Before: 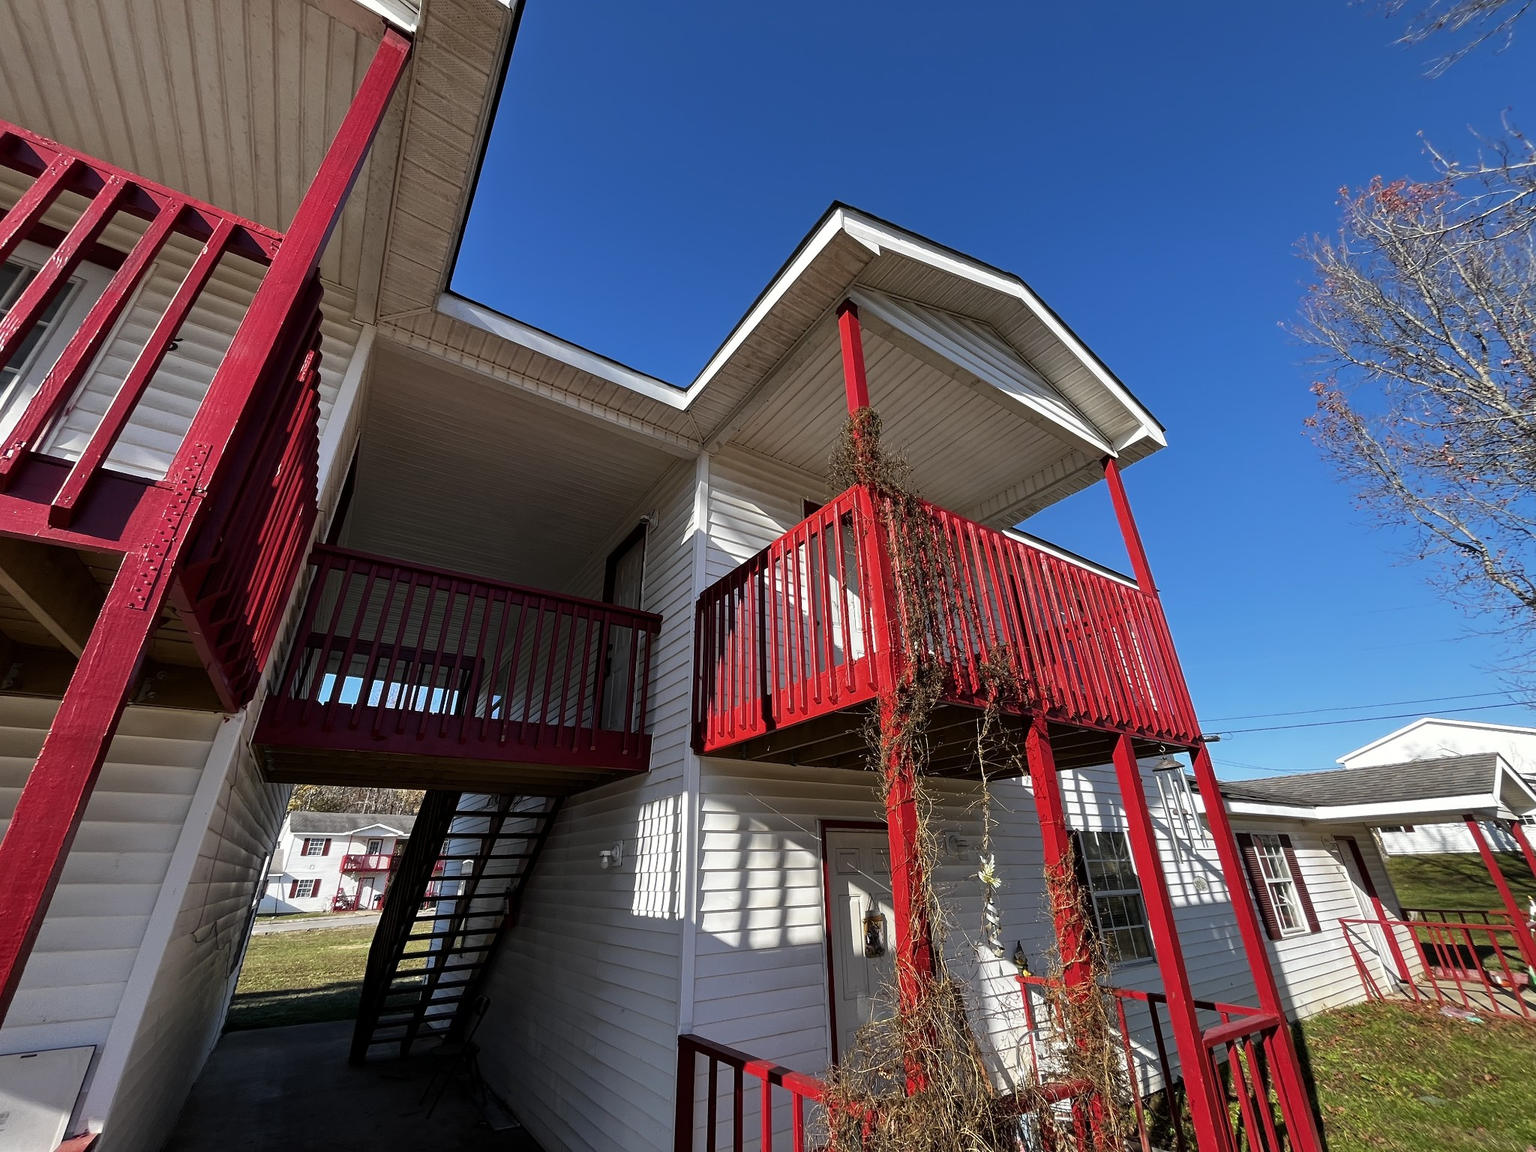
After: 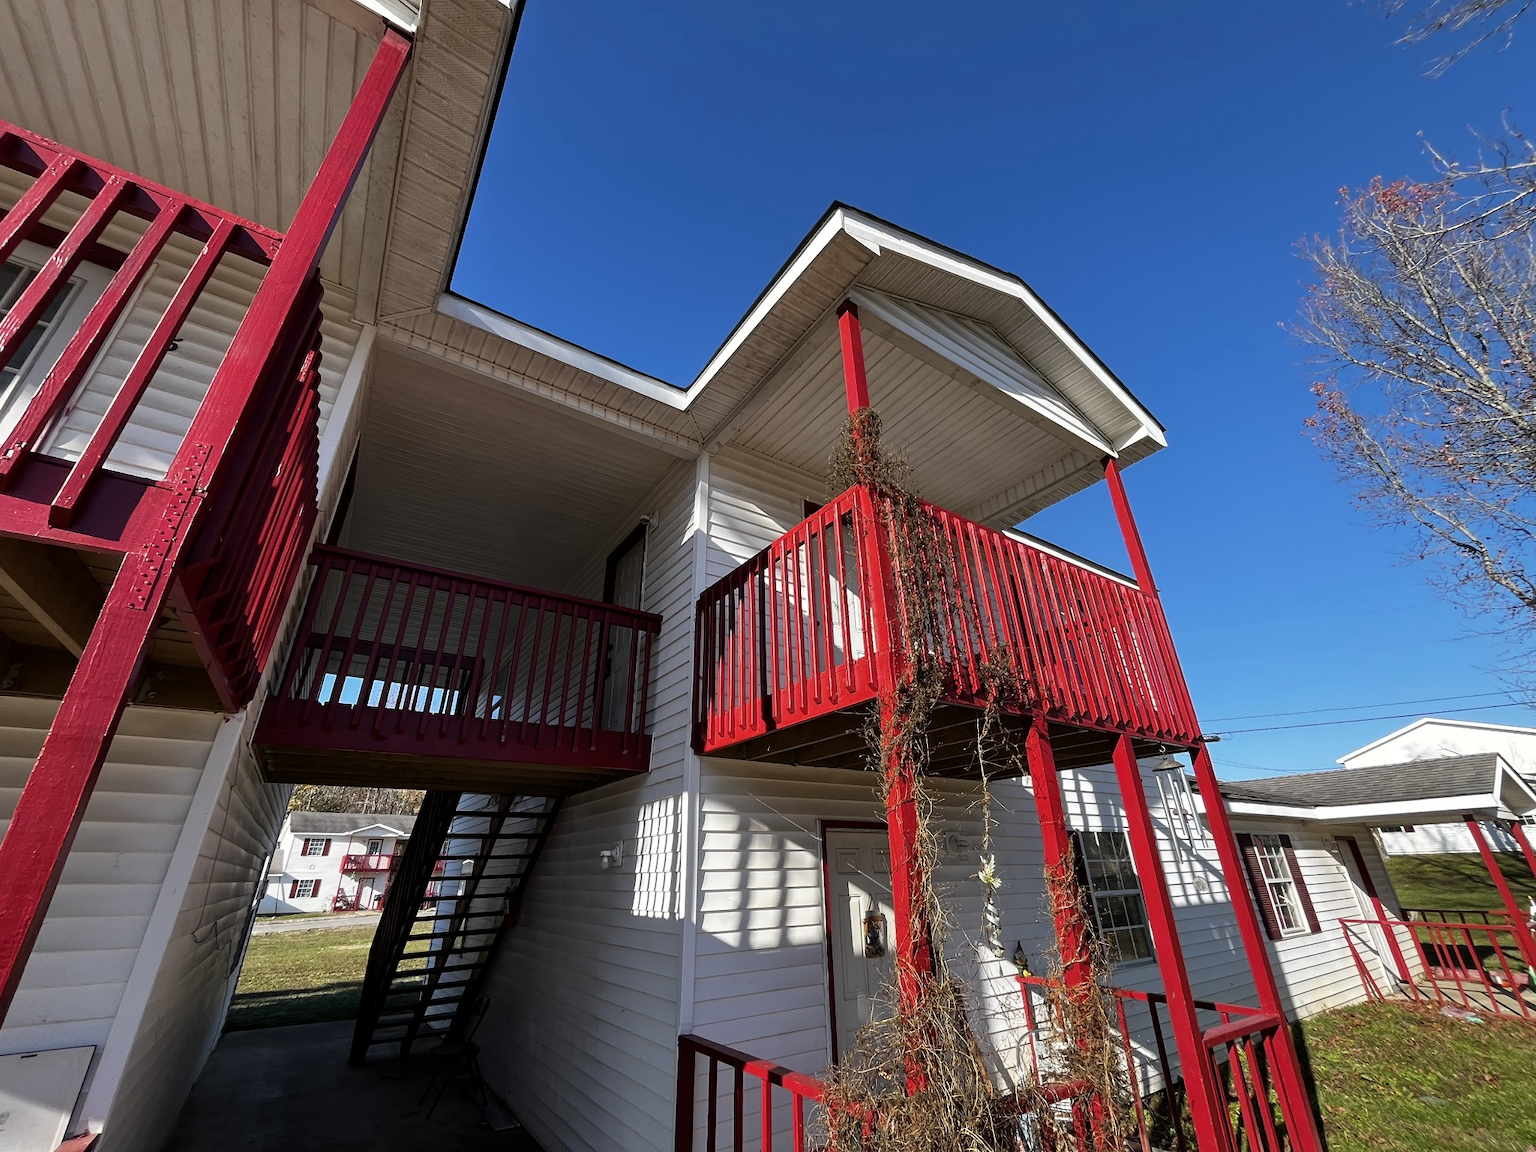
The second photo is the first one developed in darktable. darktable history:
color balance rgb: perceptual saturation grading › global saturation 0.868%
